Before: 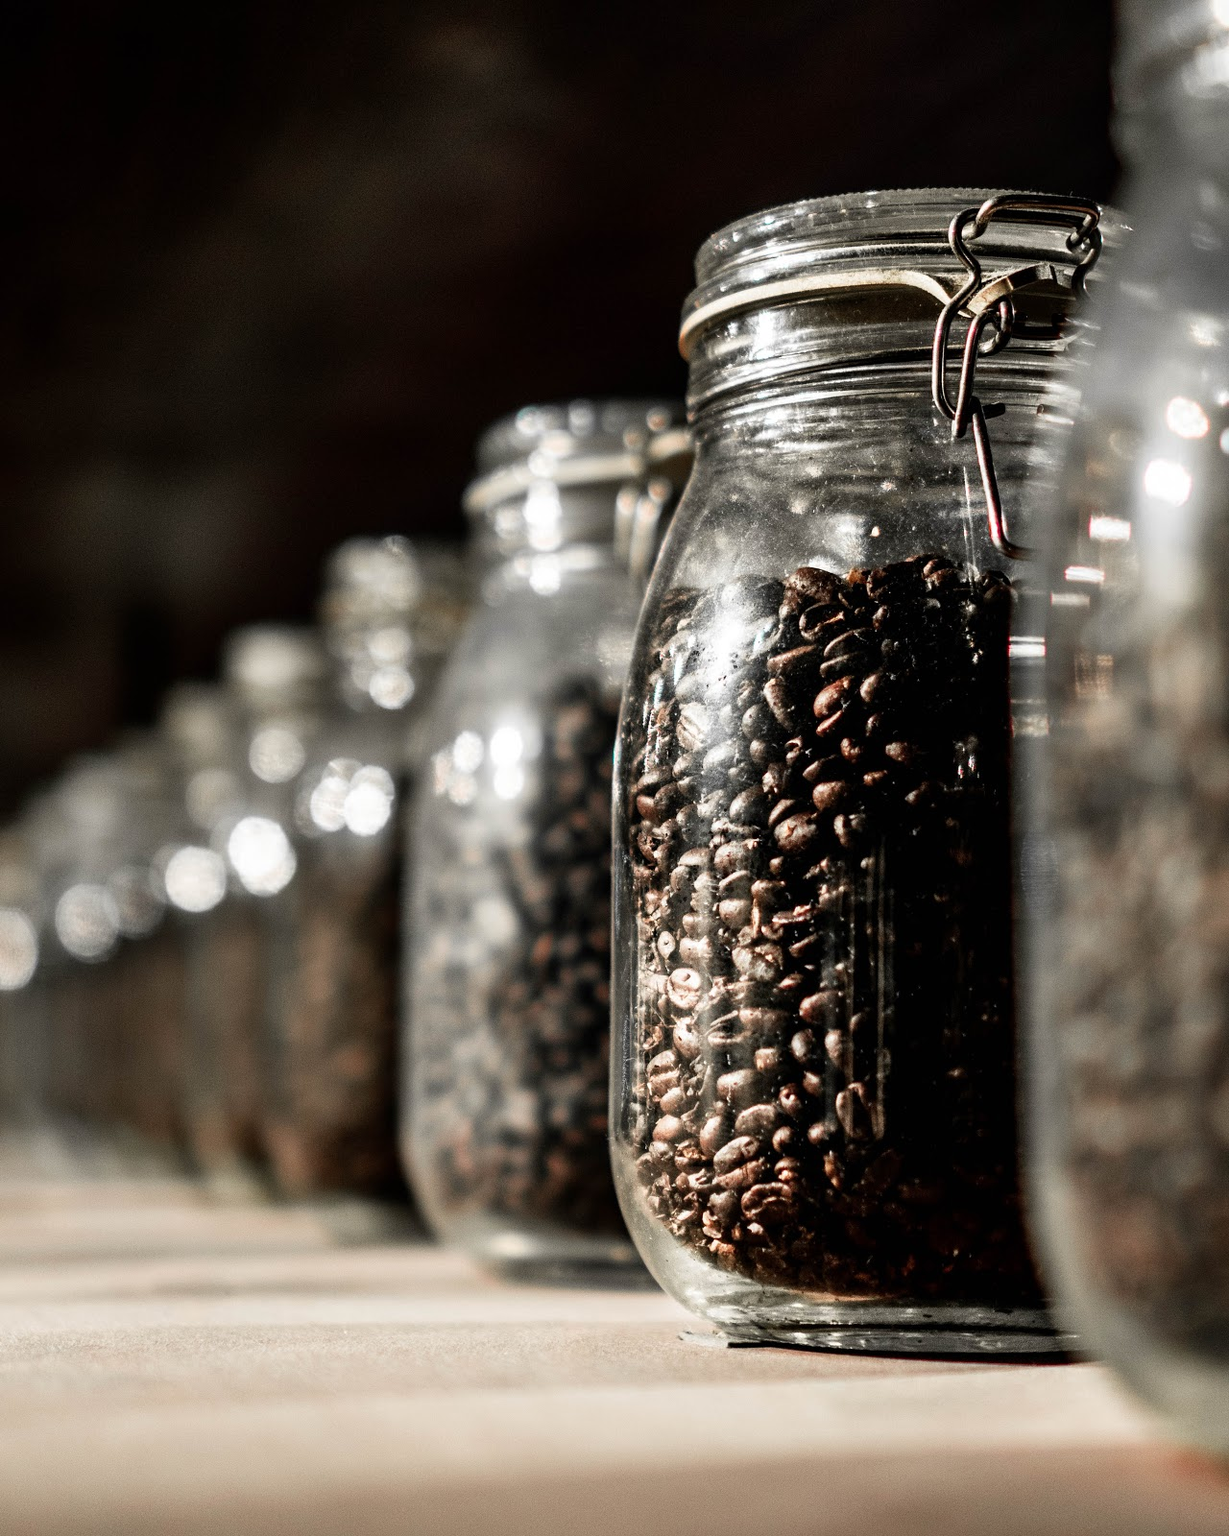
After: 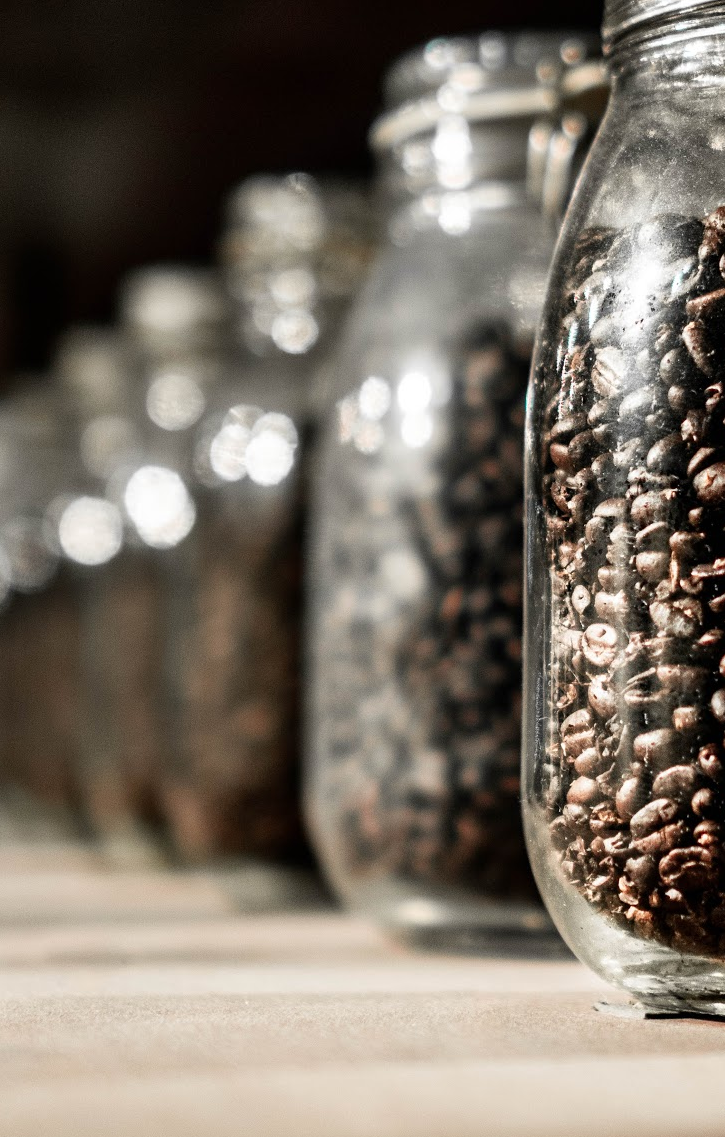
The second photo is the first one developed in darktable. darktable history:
crop: left 8.873%, top 24.116%, right 34.473%, bottom 4.774%
